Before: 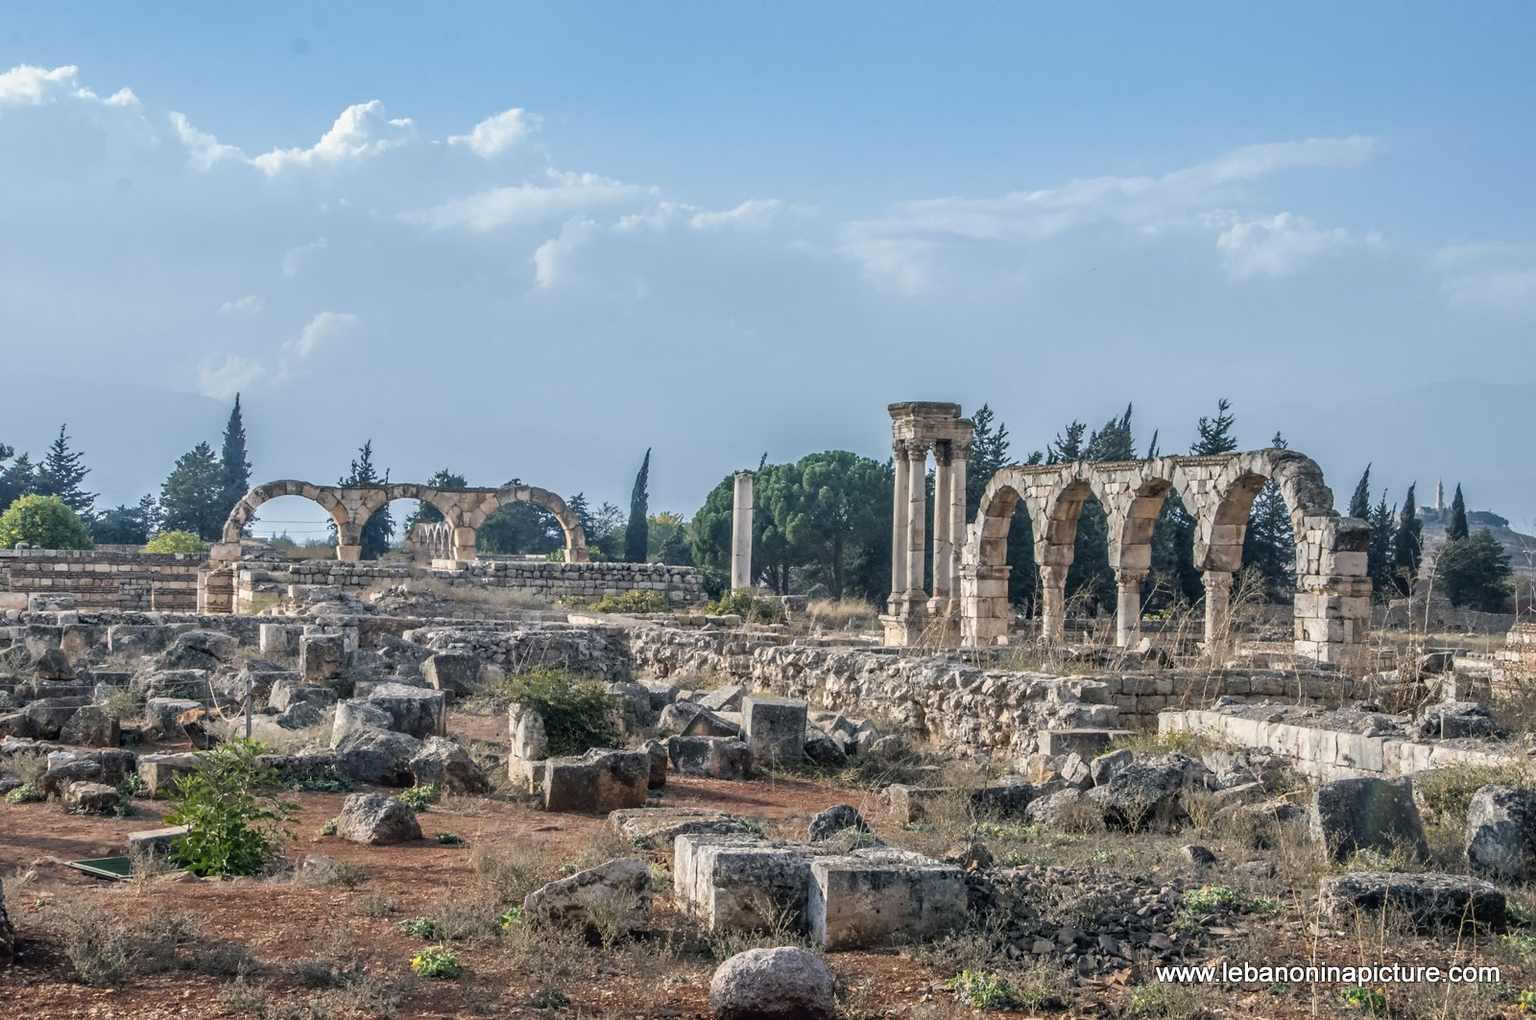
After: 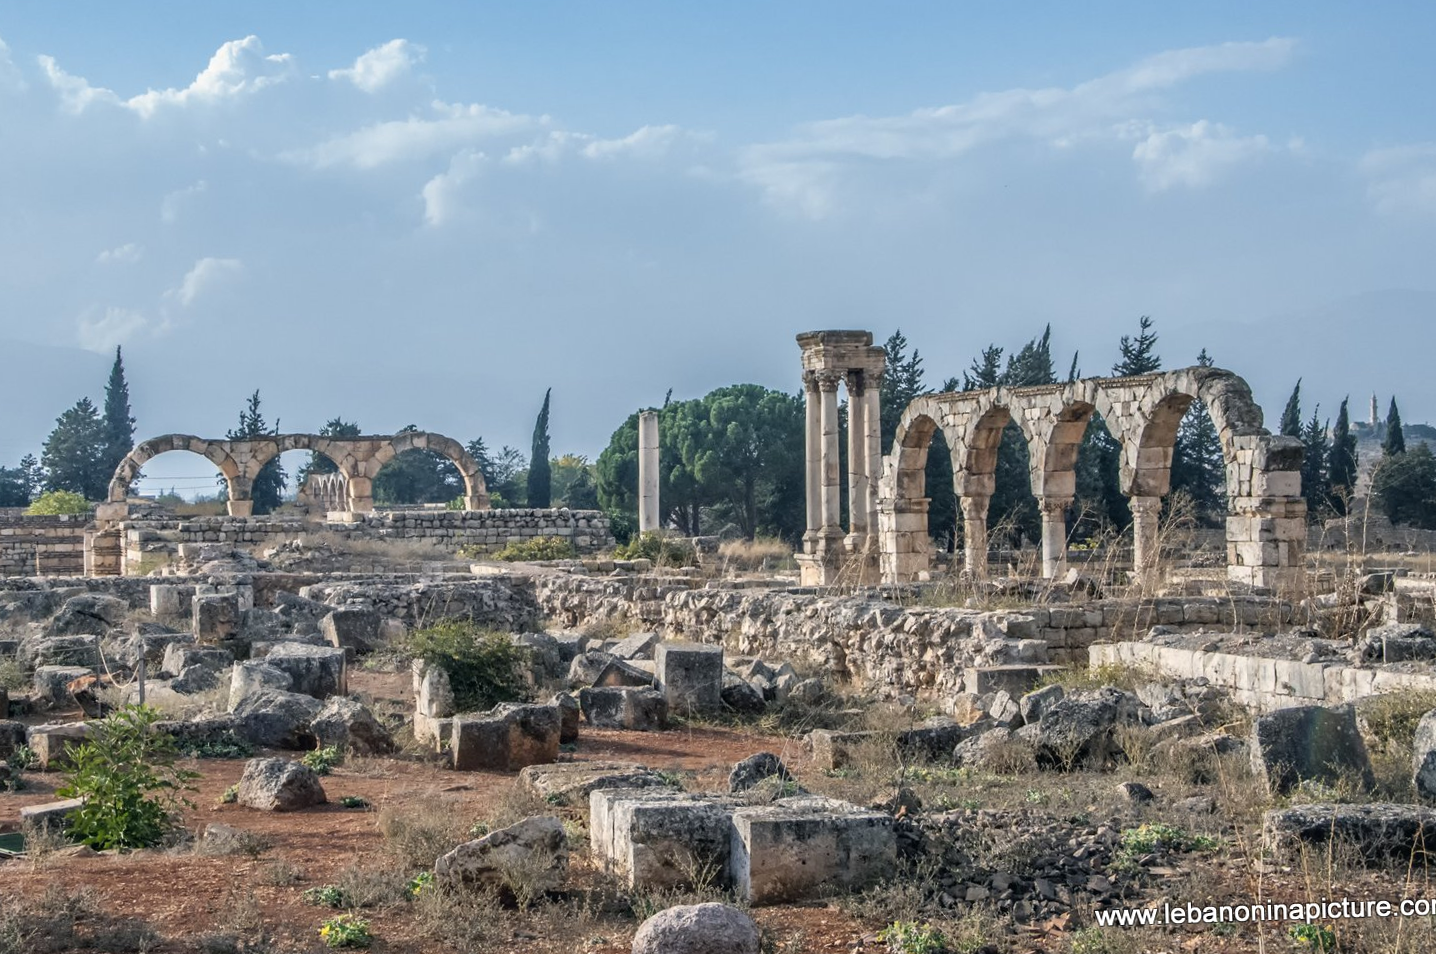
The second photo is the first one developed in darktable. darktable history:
crop and rotate: angle 1.96°, left 5.673%, top 5.673%
